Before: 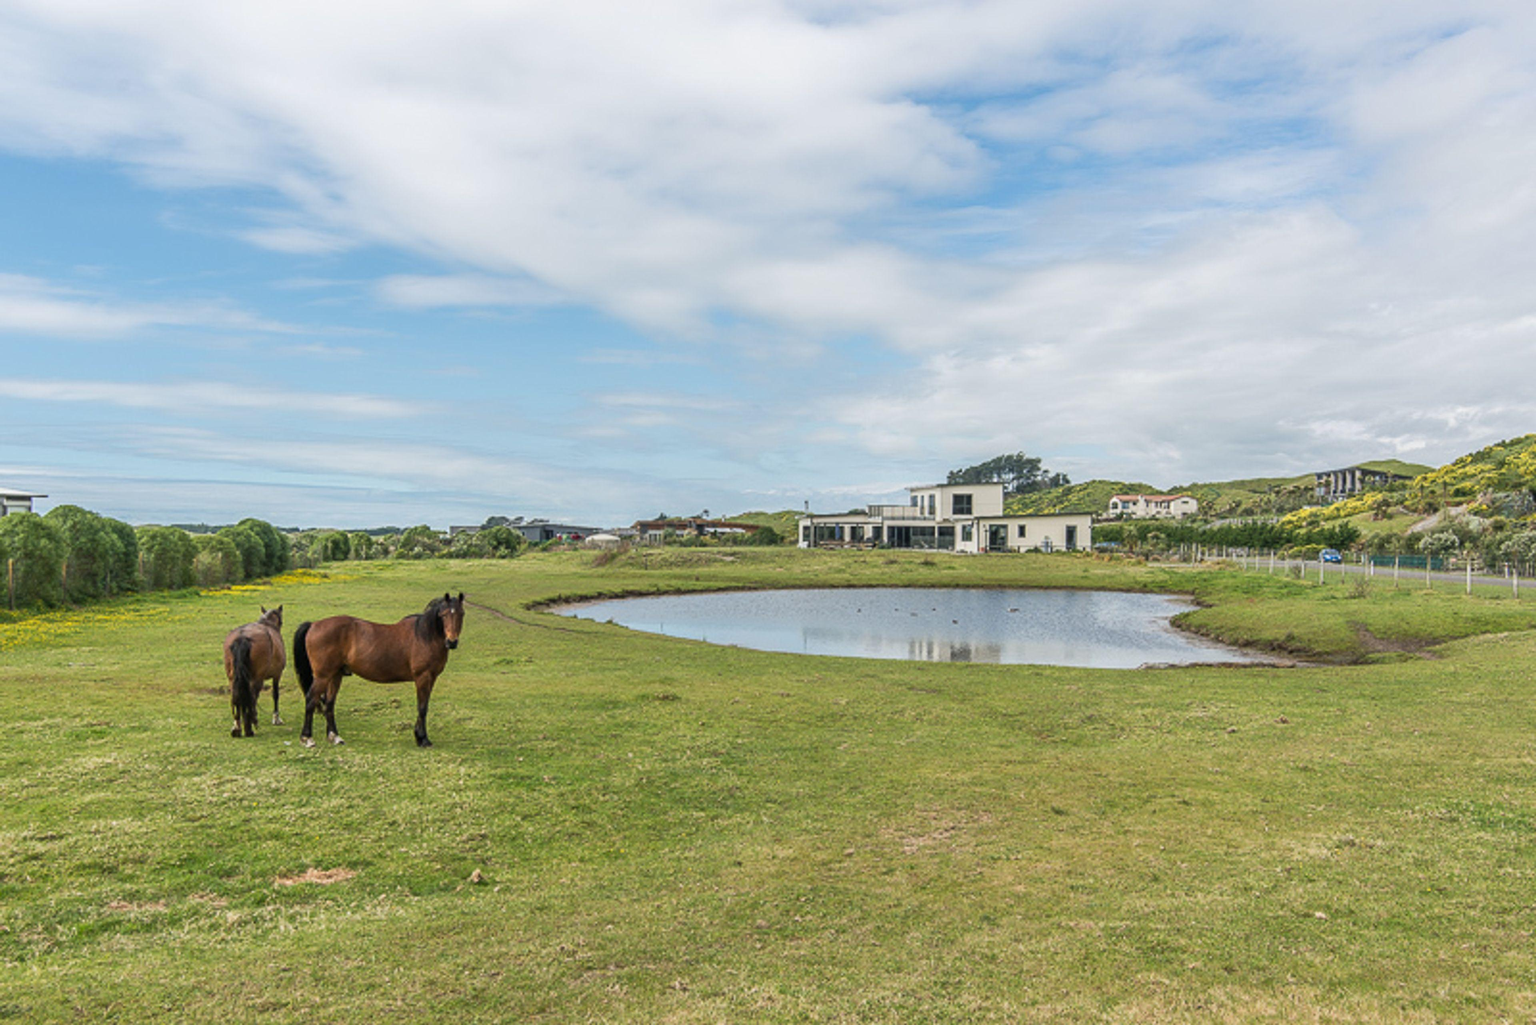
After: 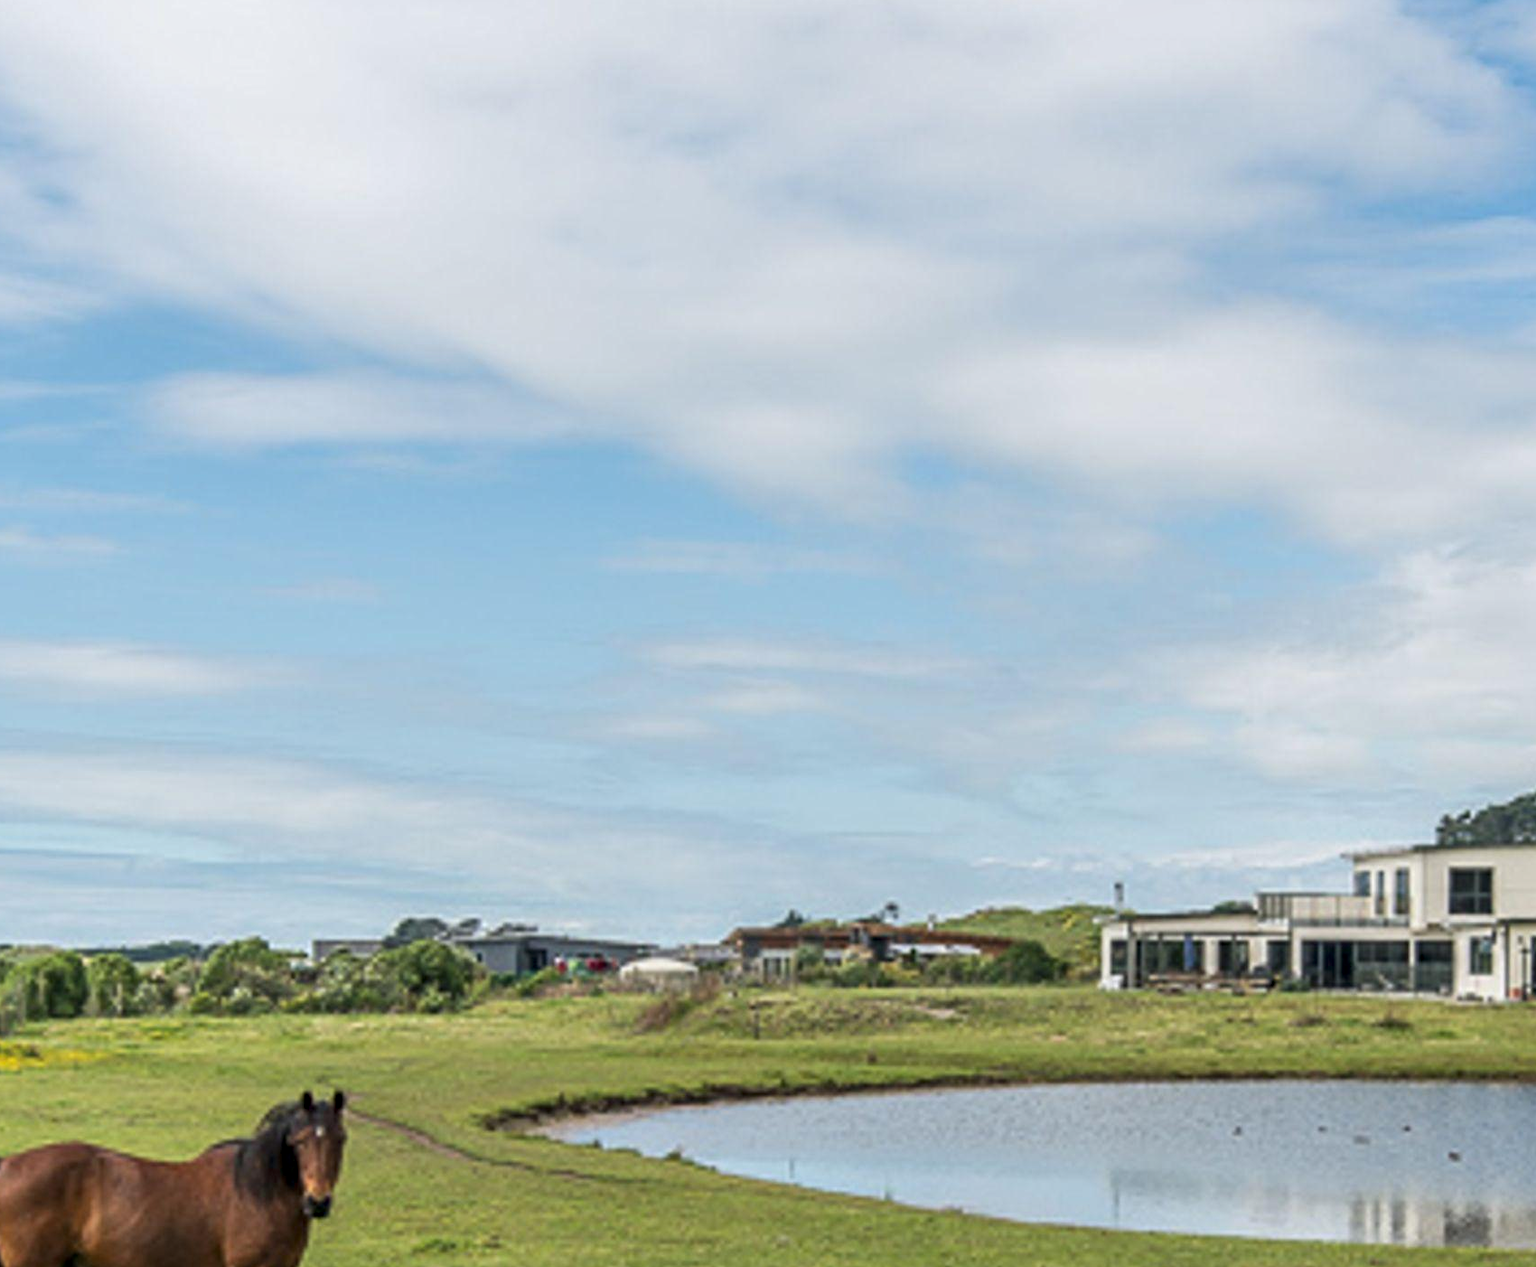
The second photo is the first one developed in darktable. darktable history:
crop: left 20.261%, top 10.746%, right 35.447%, bottom 34.507%
contrast equalizer: y [[0.6 ×6], [0.55 ×6], [0 ×6], [0 ×6], [0 ×6]], mix 0.3
sharpen: radius 2.893, amount 0.868, threshold 47.128
